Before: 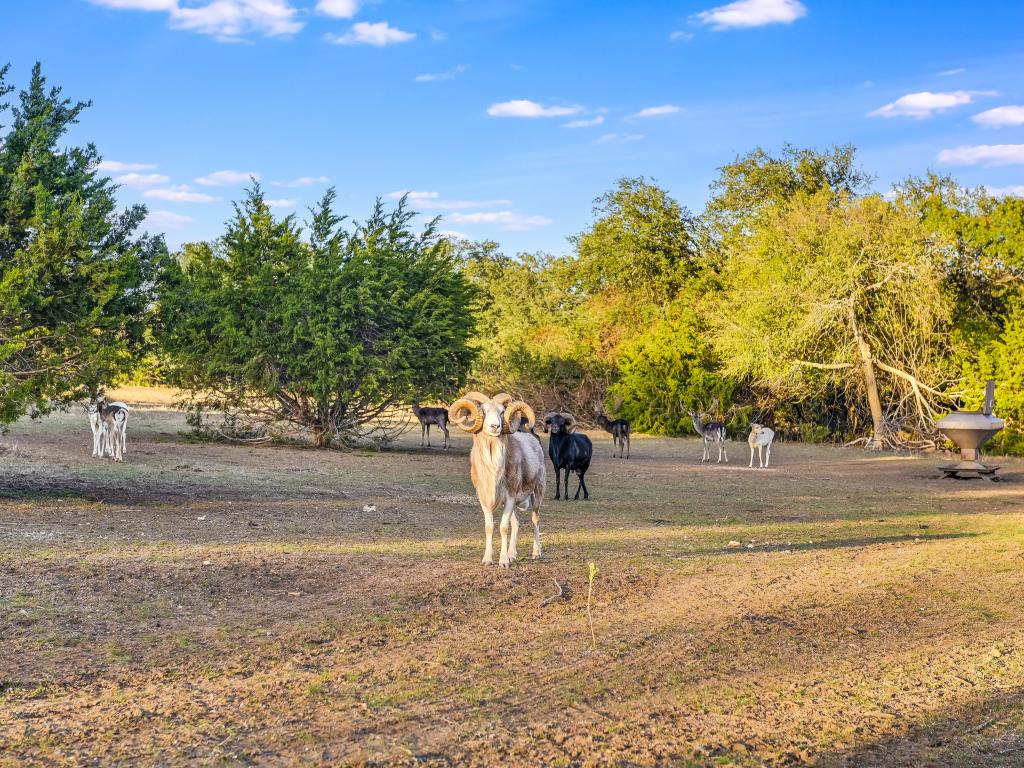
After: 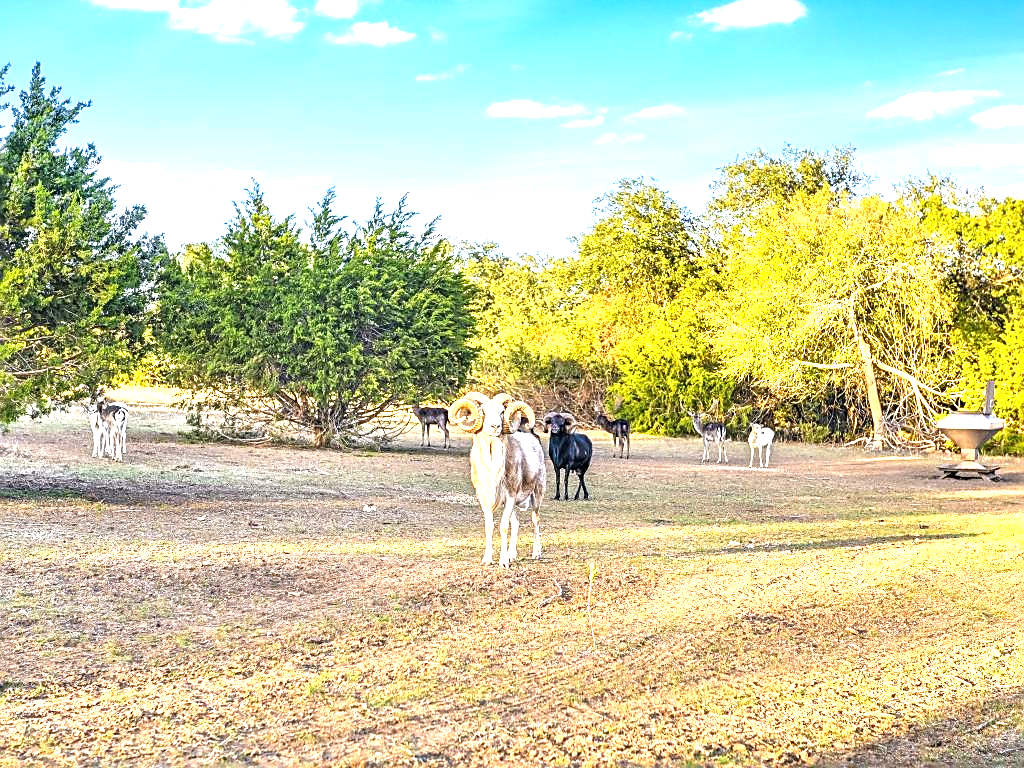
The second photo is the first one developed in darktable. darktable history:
exposure: black level correction 0, exposure 1.388 EV, compensate exposure bias true, compensate highlight preservation false
sharpen: on, module defaults
